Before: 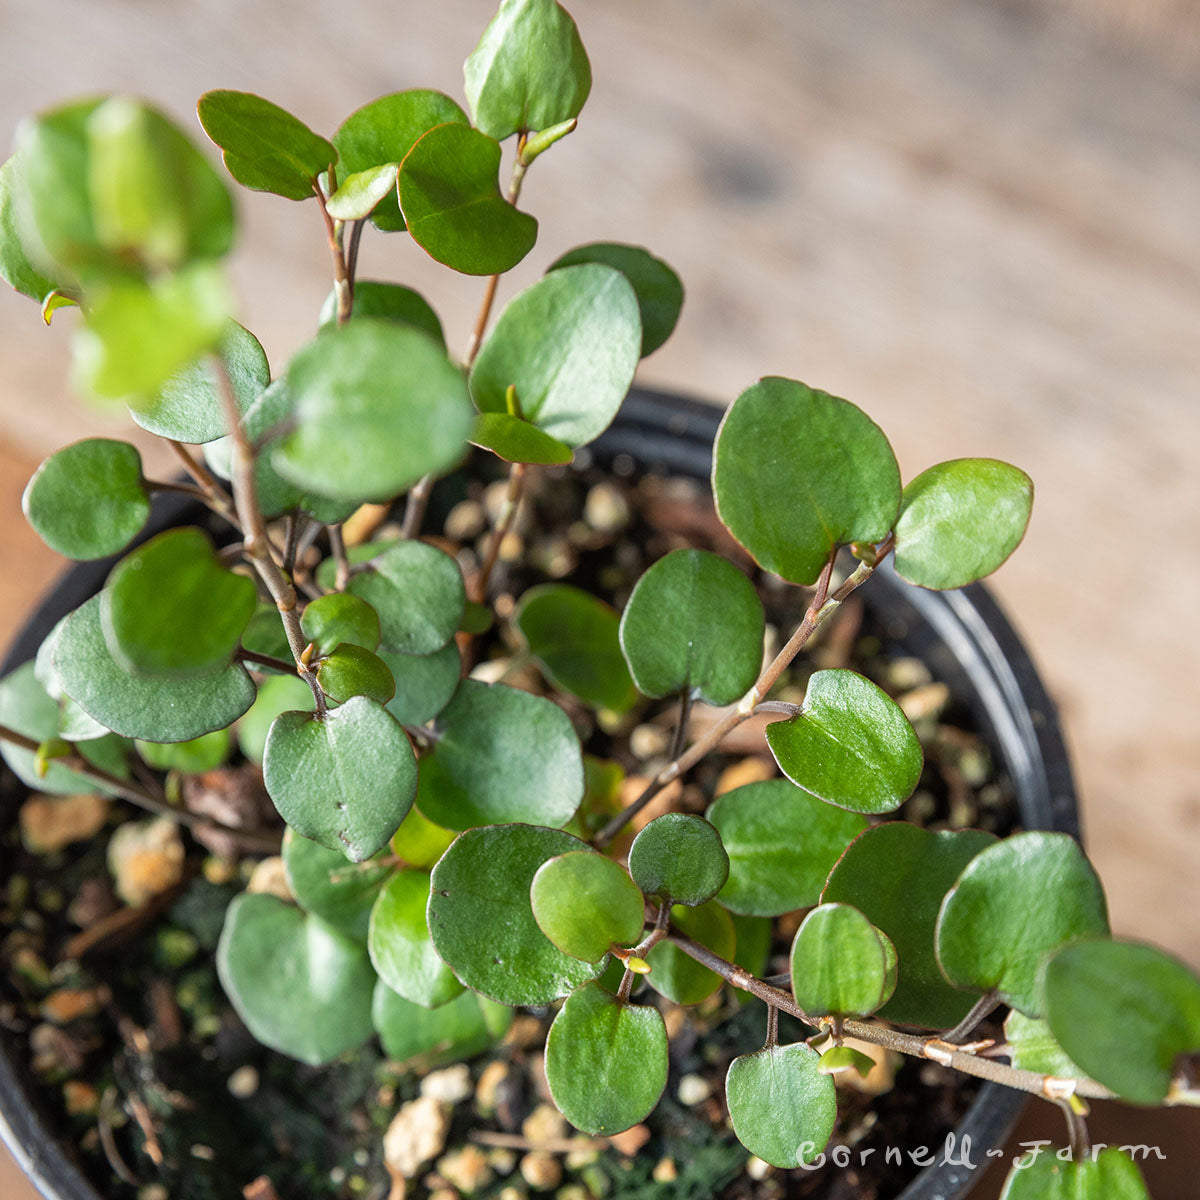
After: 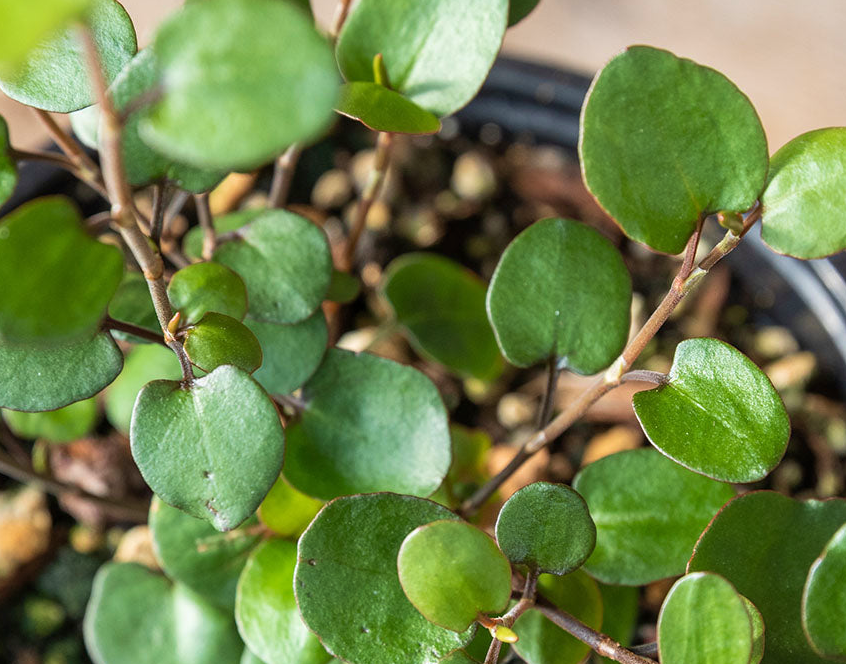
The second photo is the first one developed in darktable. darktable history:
velvia: on, module defaults
crop: left 11.123%, top 27.61%, right 18.3%, bottom 17.034%
